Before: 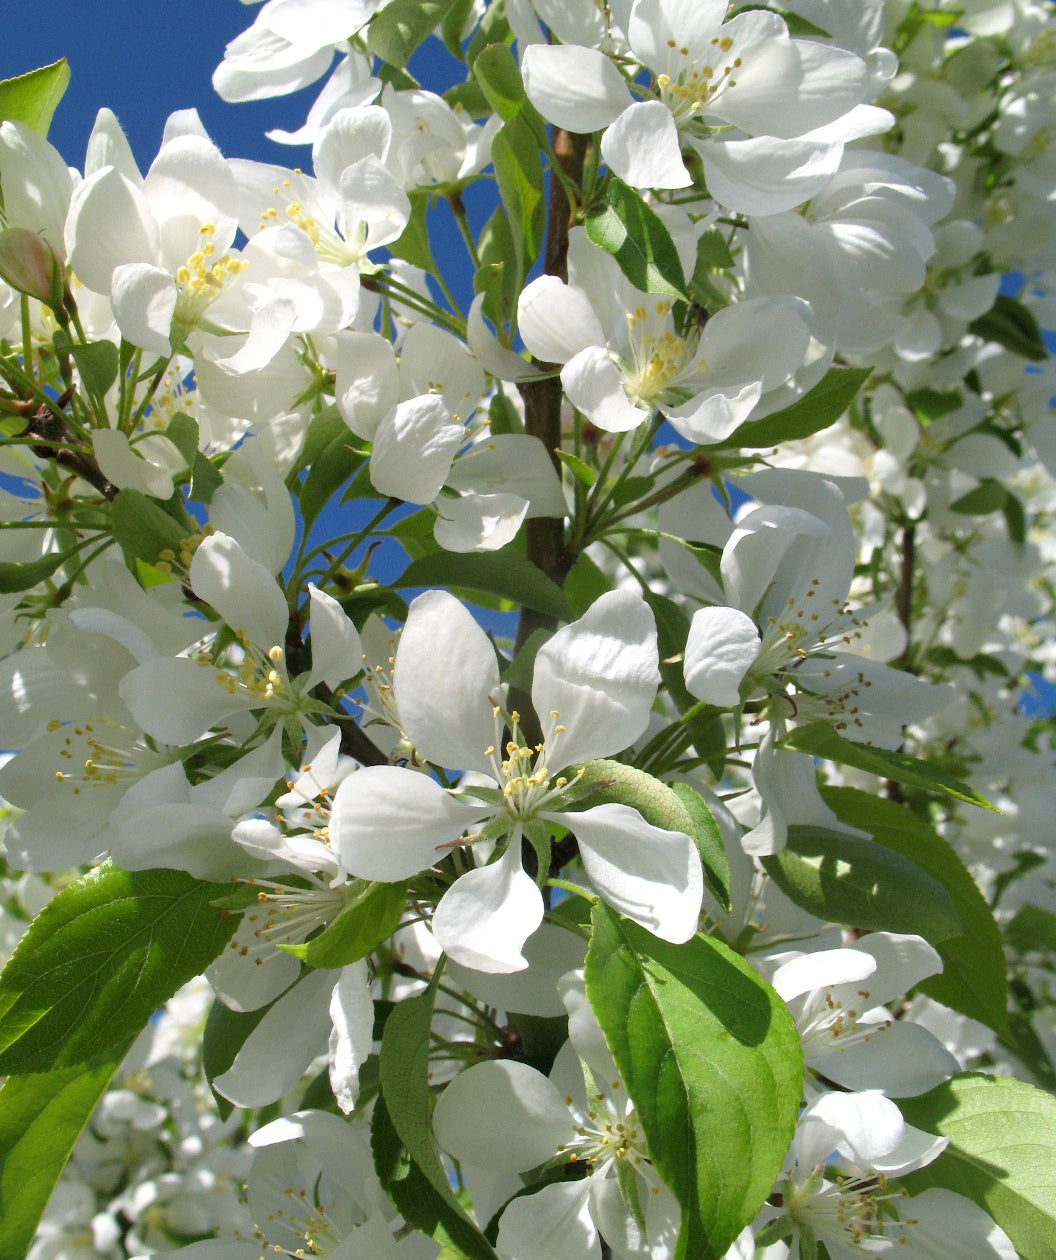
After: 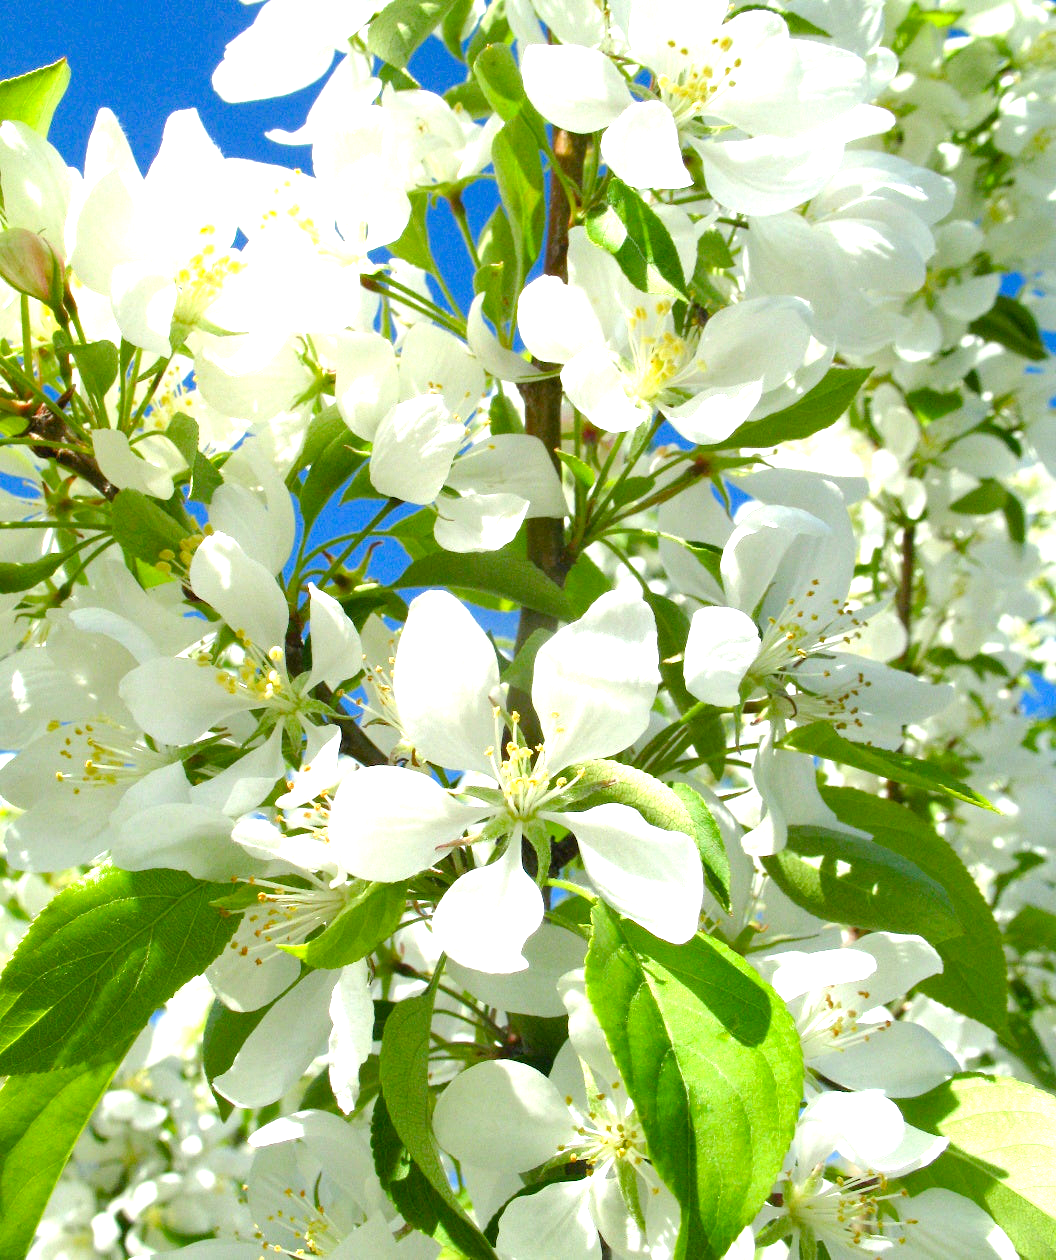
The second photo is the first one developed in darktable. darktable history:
color balance rgb: perceptual saturation grading › global saturation 35%, perceptual saturation grading › highlights -30%, perceptual saturation grading › shadows 35%, perceptual brilliance grading › global brilliance 3%, perceptual brilliance grading › highlights -3%, perceptual brilliance grading › shadows 3%
exposure: black level correction 0, exposure 1.2 EV, compensate exposure bias true, compensate highlight preservation false
color correction: highlights a* -4.28, highlights b* 6.53
